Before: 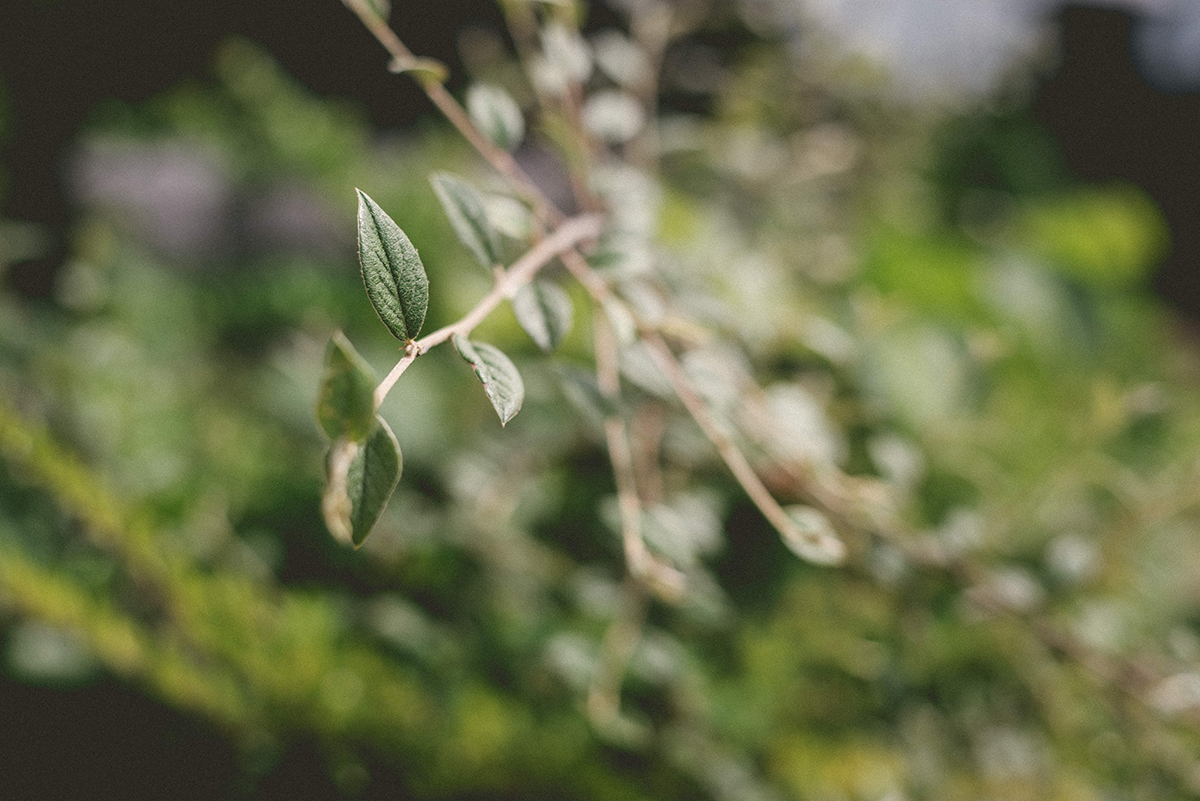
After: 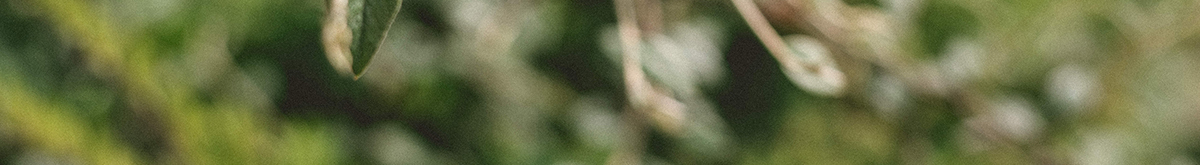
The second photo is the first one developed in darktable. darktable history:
local contrast: on, module defaults
crop and rotate: top 58.766%, bottom 20.522%
